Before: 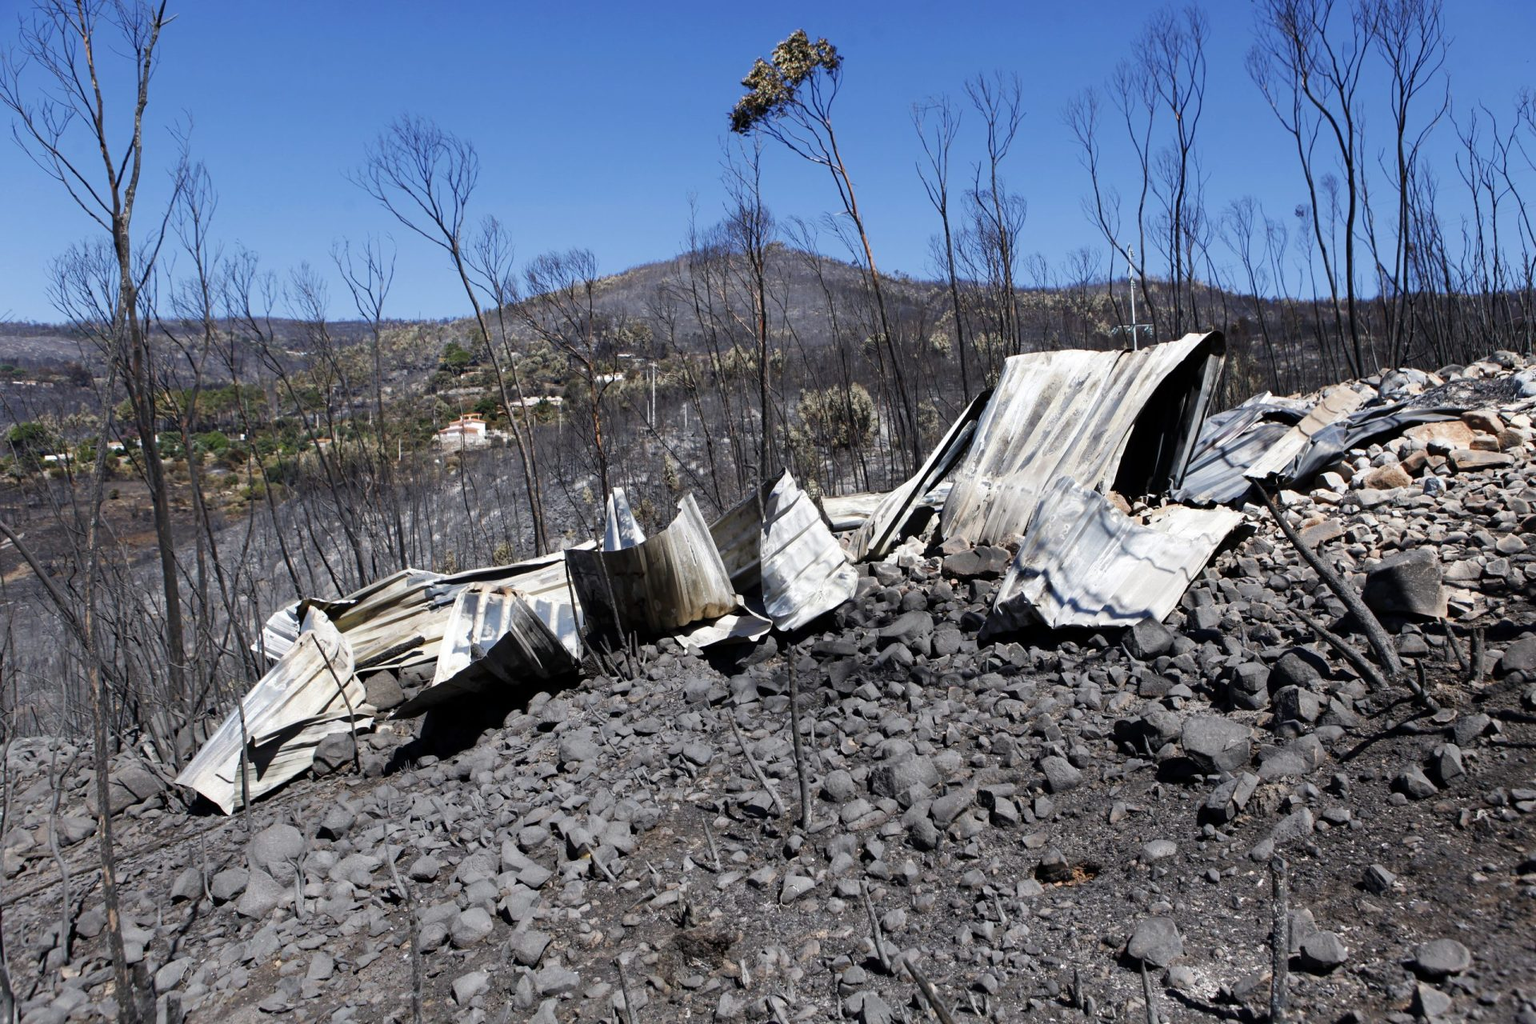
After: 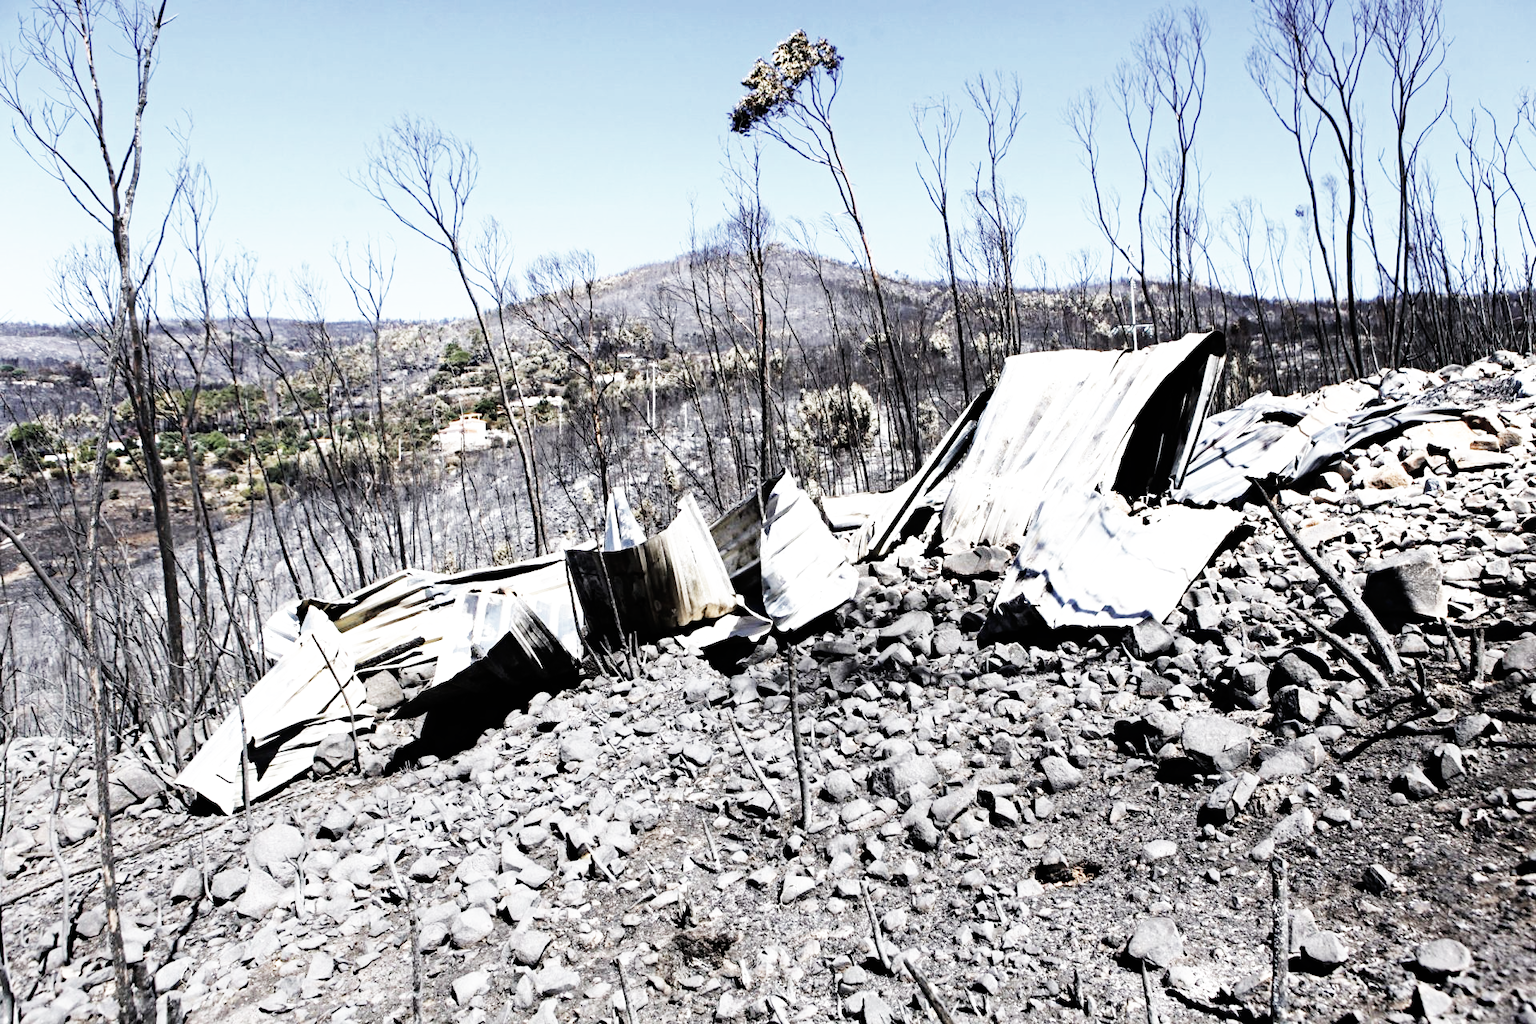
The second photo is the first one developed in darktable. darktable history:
color correction: highlights b* 0.03, saturation 0.537
base curve: curves: ch0 [(0, 0) (0.007, 0.004) (0.027, 0.03) (0.046, 0.07) (0.207, 0.54) (0.442, 0.872) (0.673, 0.972) (1, 1)], preserve colors none
tone equalizer: -8 EV -0.751 EV, -7 EV -0.68 EV, -6 EV -0.625 EV, -5 EV -0.363 EV, -3 EV 0.385 EV, -2 EV 0.6 EV, -1 EV 0.696 EV, +0 EV 0.755 EV
haze removal: adaptive false
